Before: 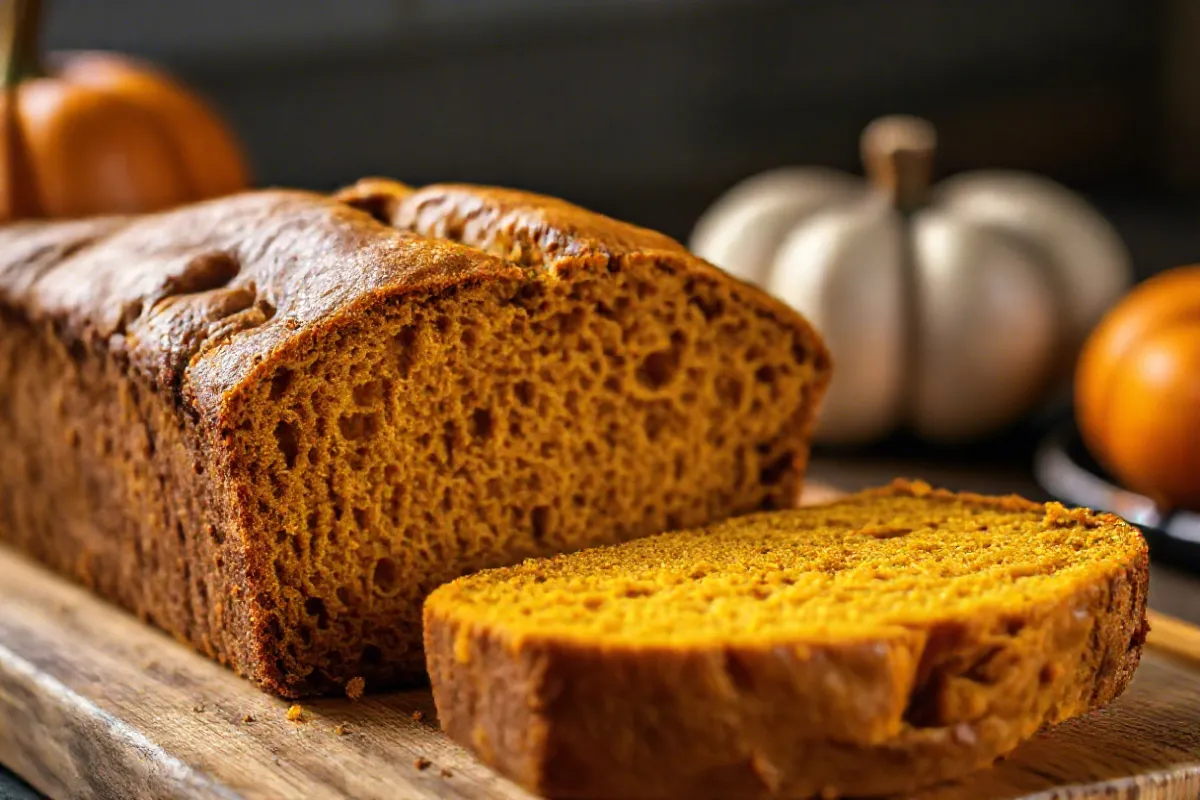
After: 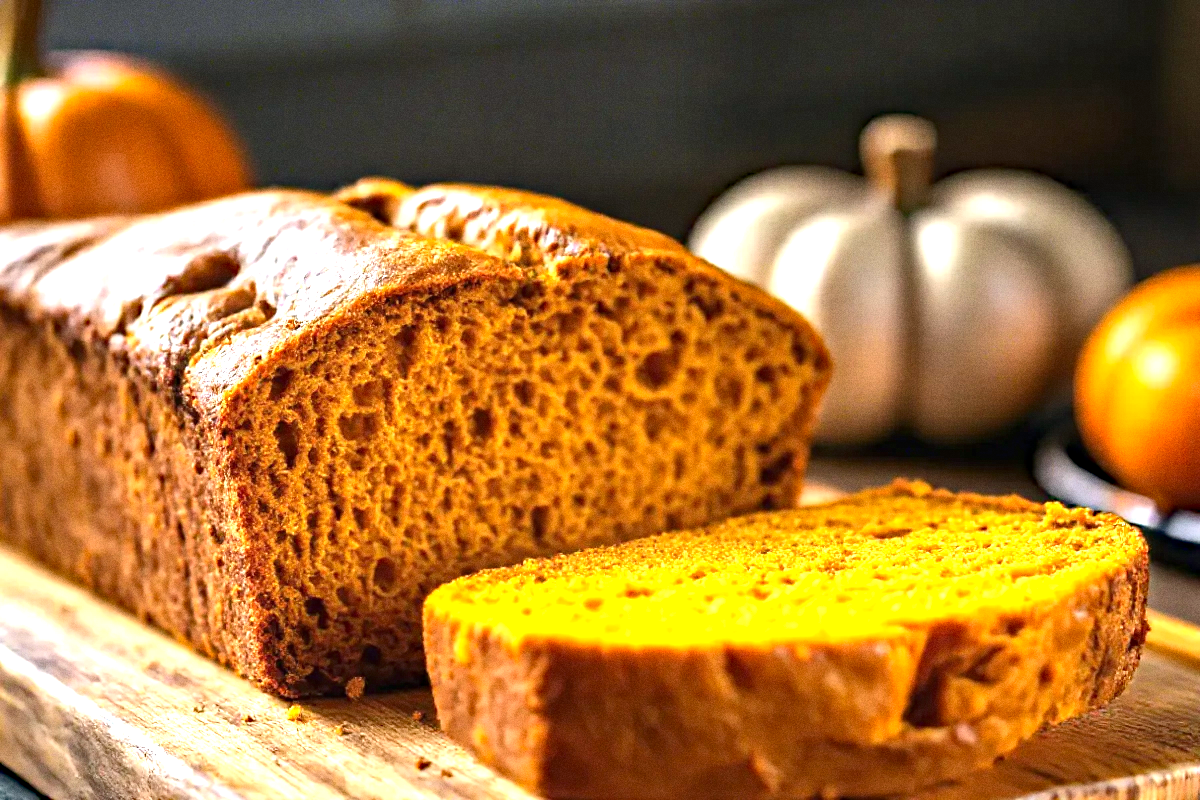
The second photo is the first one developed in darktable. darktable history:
haze removal: strength 0.29, distance 0.25, compatibility mode true, adaptive false
grain: strength 26%
graduated density: rotation 5.63°, offset 76.9
exposure: black level correction 0, exposure 1.675 EV, compensate exposure bias true, compensate highlight preservation false
